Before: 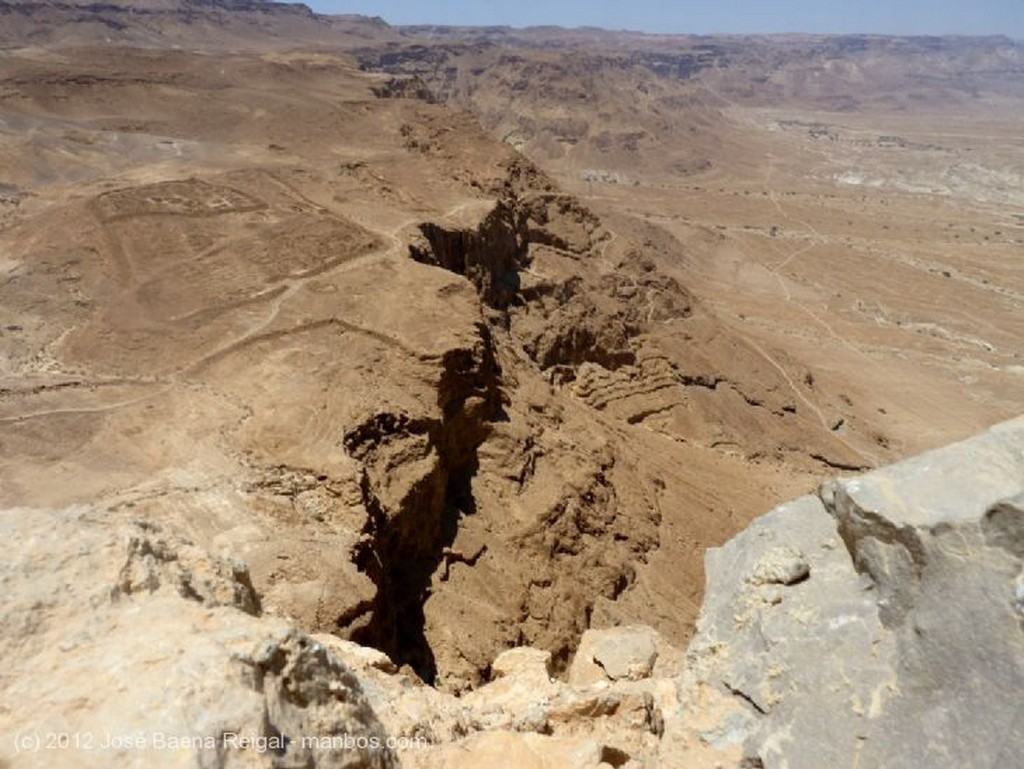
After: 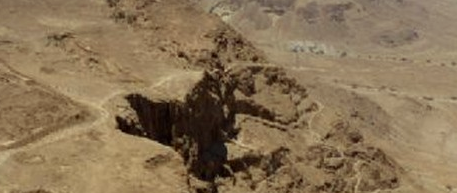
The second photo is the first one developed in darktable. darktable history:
color correction: highlights a* -4.73, highlights b* 5.06, saturation 0.97
crop: left 28.64%, top 16.832%, right 26.637%, bottom 58.055%
